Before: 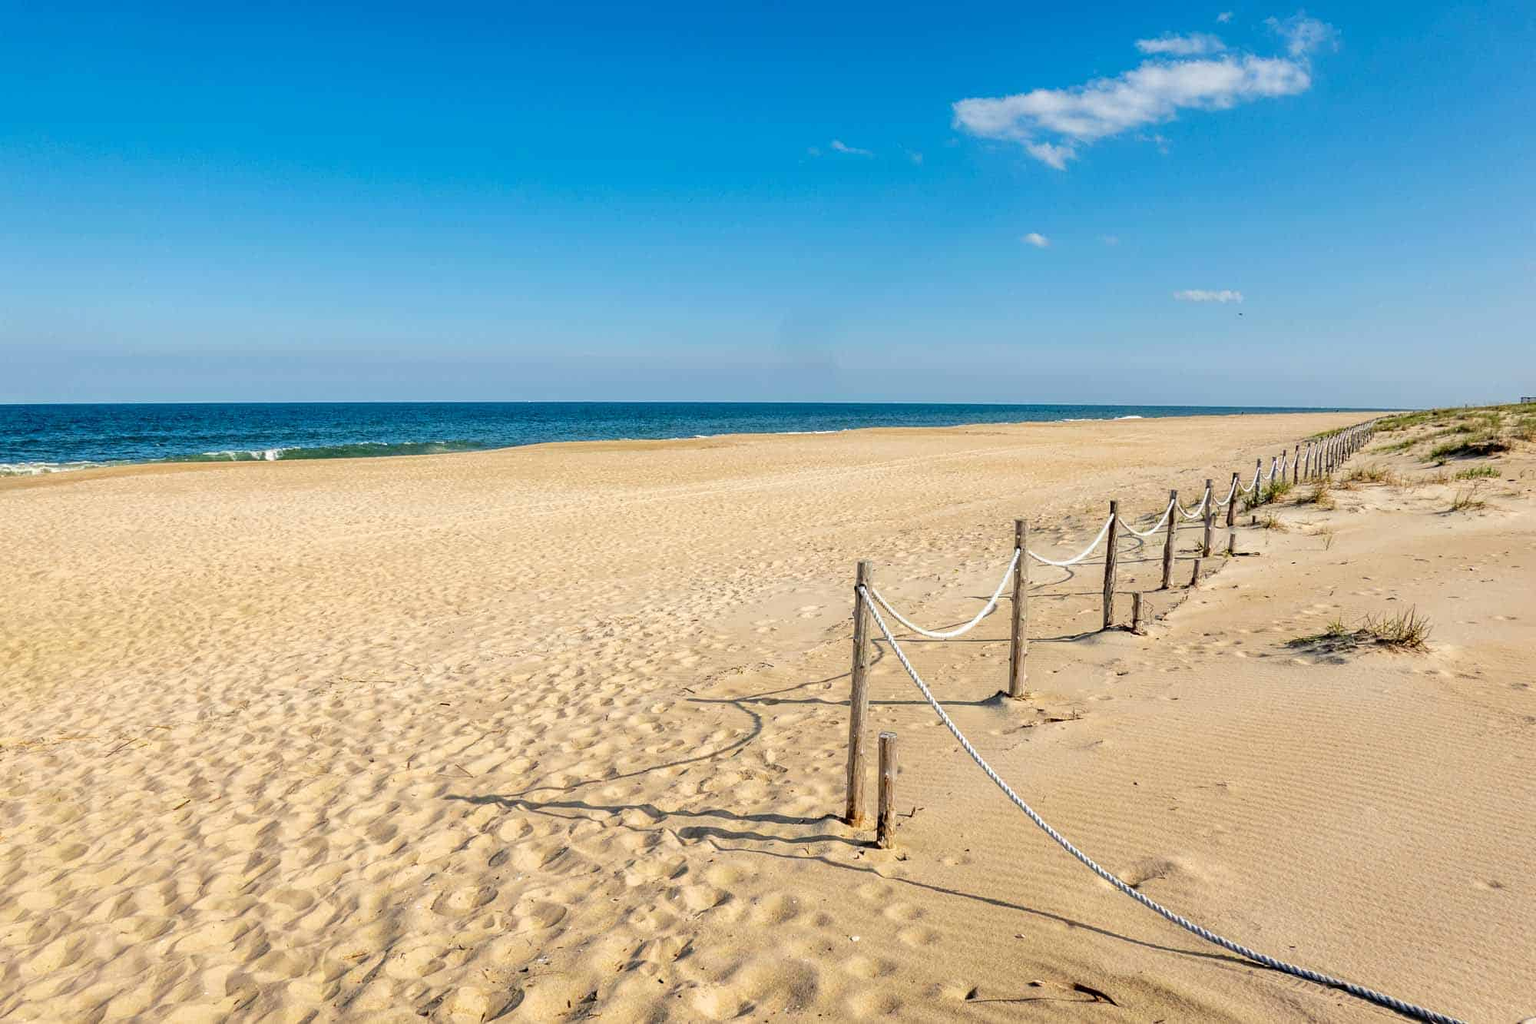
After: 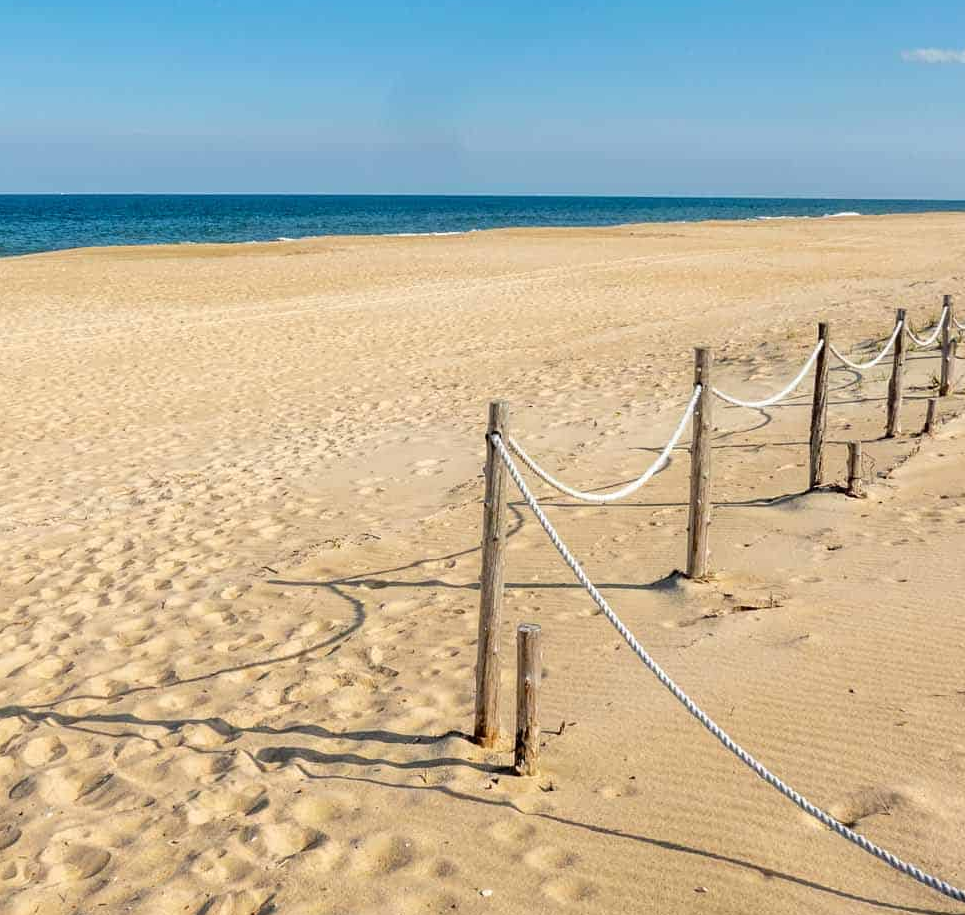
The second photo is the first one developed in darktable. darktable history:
crop: left 31.378%, top 24.715%, right 20.323%, bottom 6.627%
